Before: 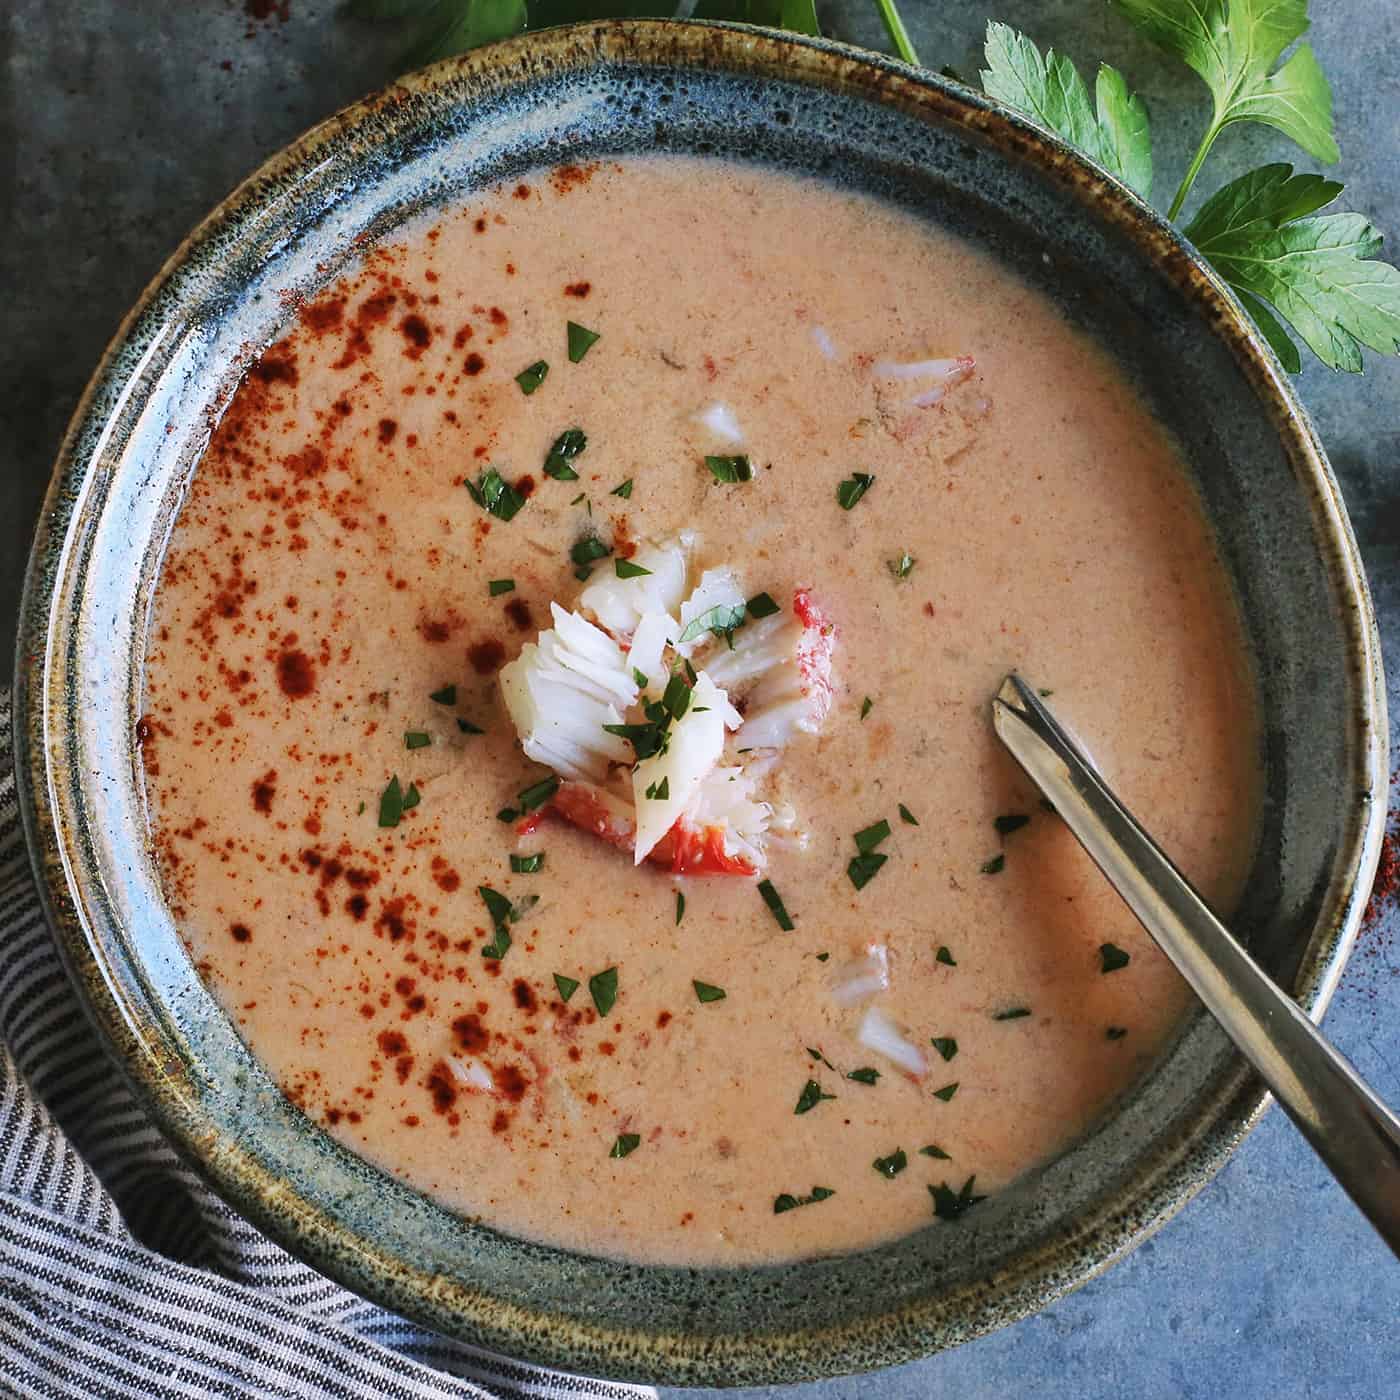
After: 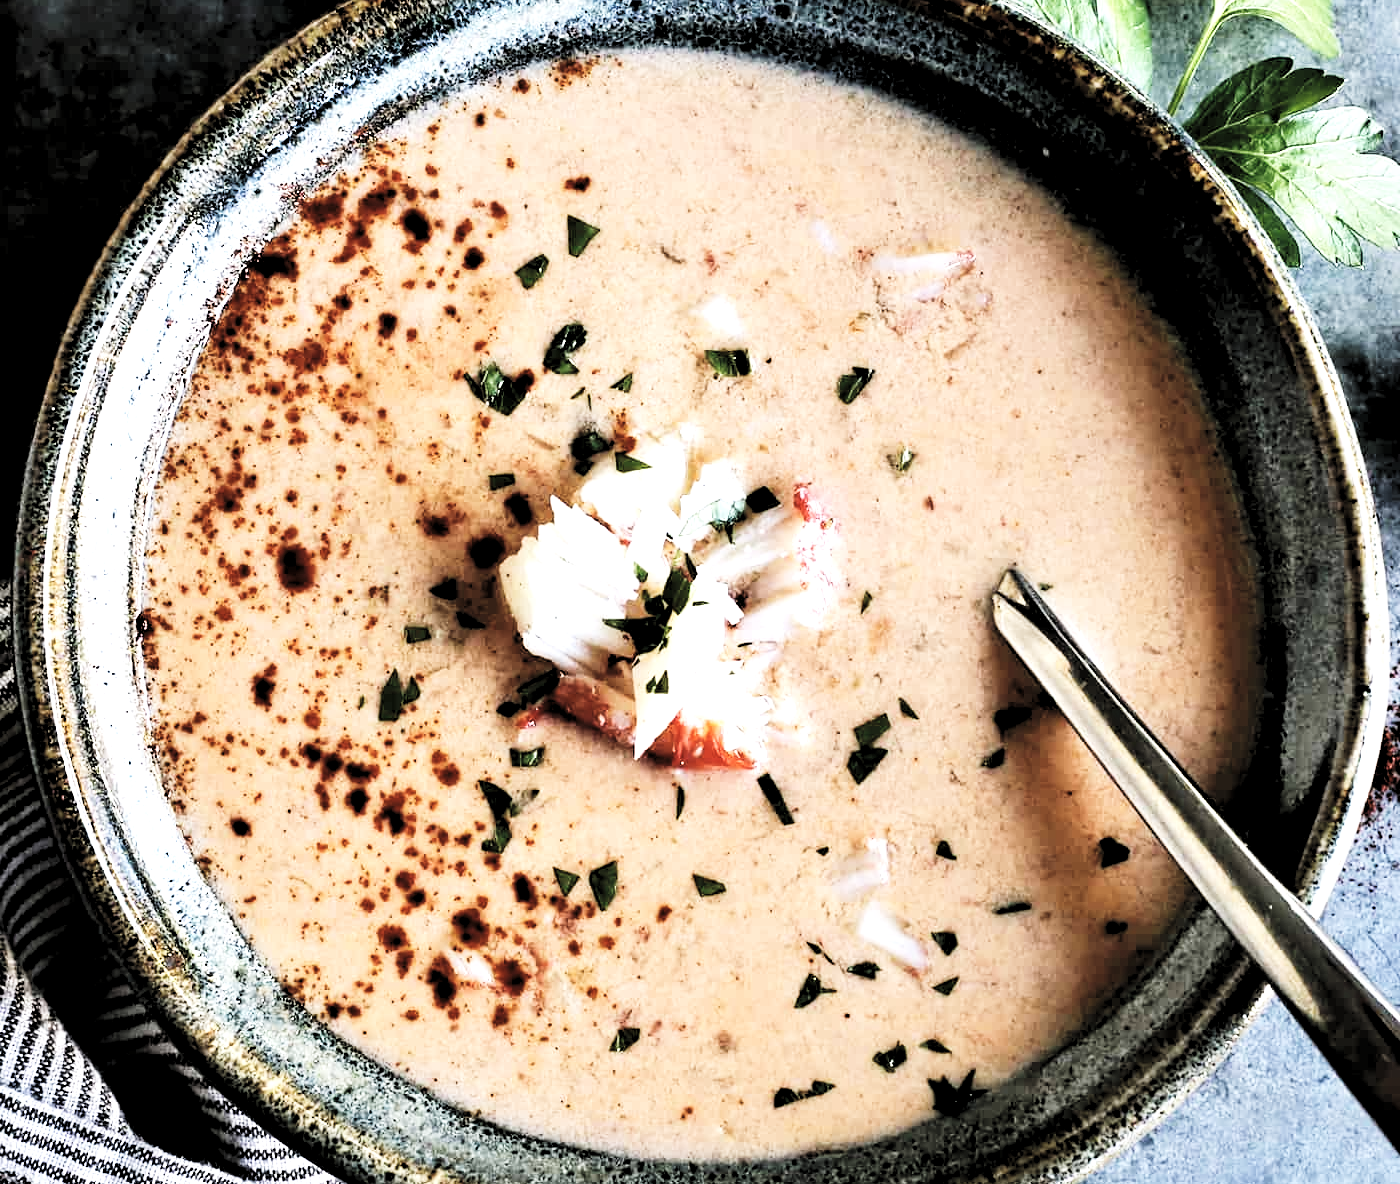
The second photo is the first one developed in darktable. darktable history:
levels: levels [0.182, 0.542, 0.902]
crop: top 7.583%, bottom 7.805%
contrast brightness saturation: contrast 0.096, saturation -0.284
tone curve: curves: ch0 [(0, 0.045) (0.155, 0.169) (0.46, 0.466) (0.751, 0.788) (1, 0.961)]; ch1 [(0, 0) (0.43, 0.408) (0.472, 0.469) (0.505, 0.503) (0.553, 0.555) (0.592, 0.581) (1, 1)]; ch2 [(0, 0) (0.505, 0.495) (0.579, 0.569) (1, 1)], preserve colors none
base curve: curves: ch0 [(0, 0) (0.028, 0.03) (0.121, 0.232) (0.46, 0.748) (0.859, 0.968) (1, 1)], preserve colors none
